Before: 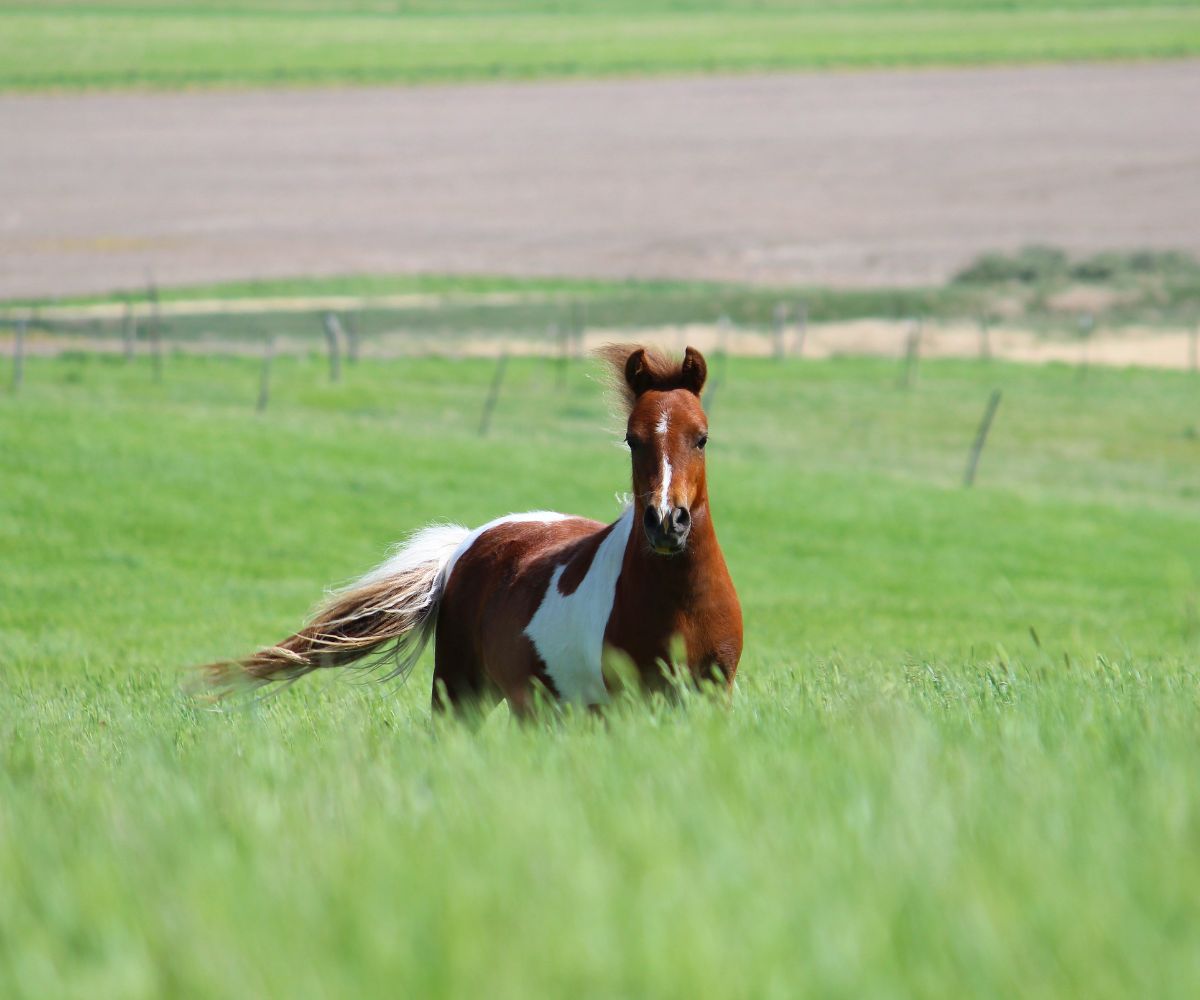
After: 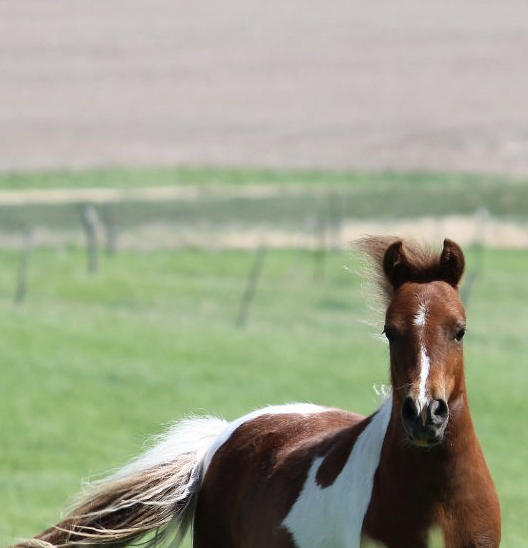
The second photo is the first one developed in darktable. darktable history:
tone equalizer: on, module defaults
contrast brightness saturation: contrast 0.1, saturation -0.3
crop: left 20.248%, top 10.86%, right 35.675%, bottom 34.321%
